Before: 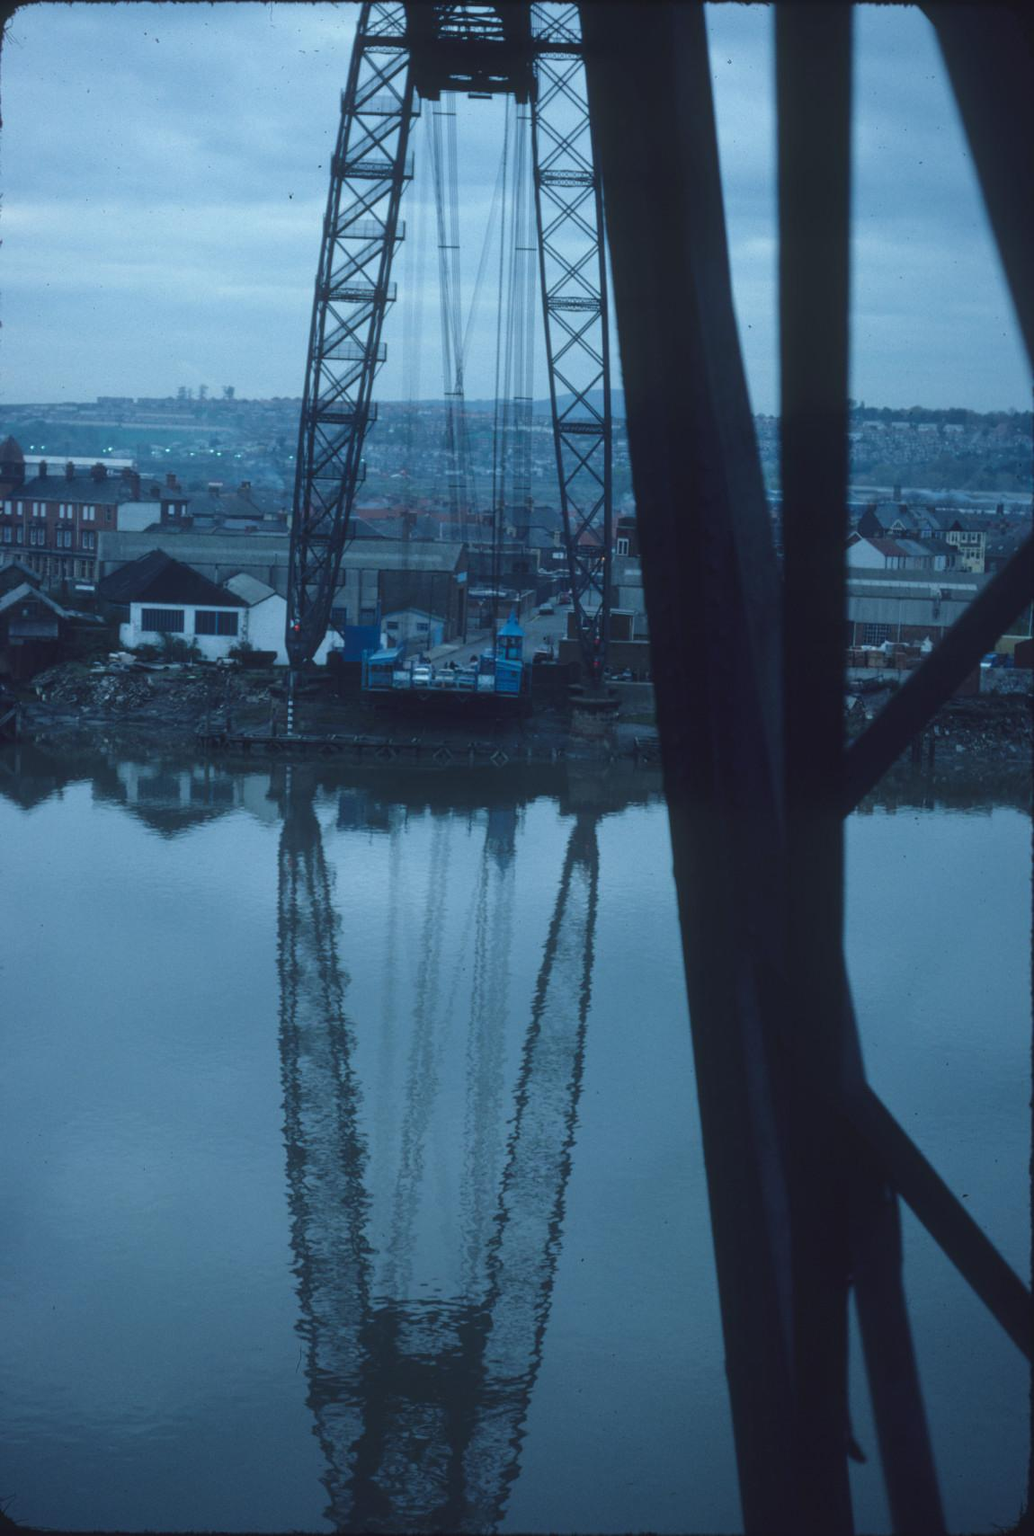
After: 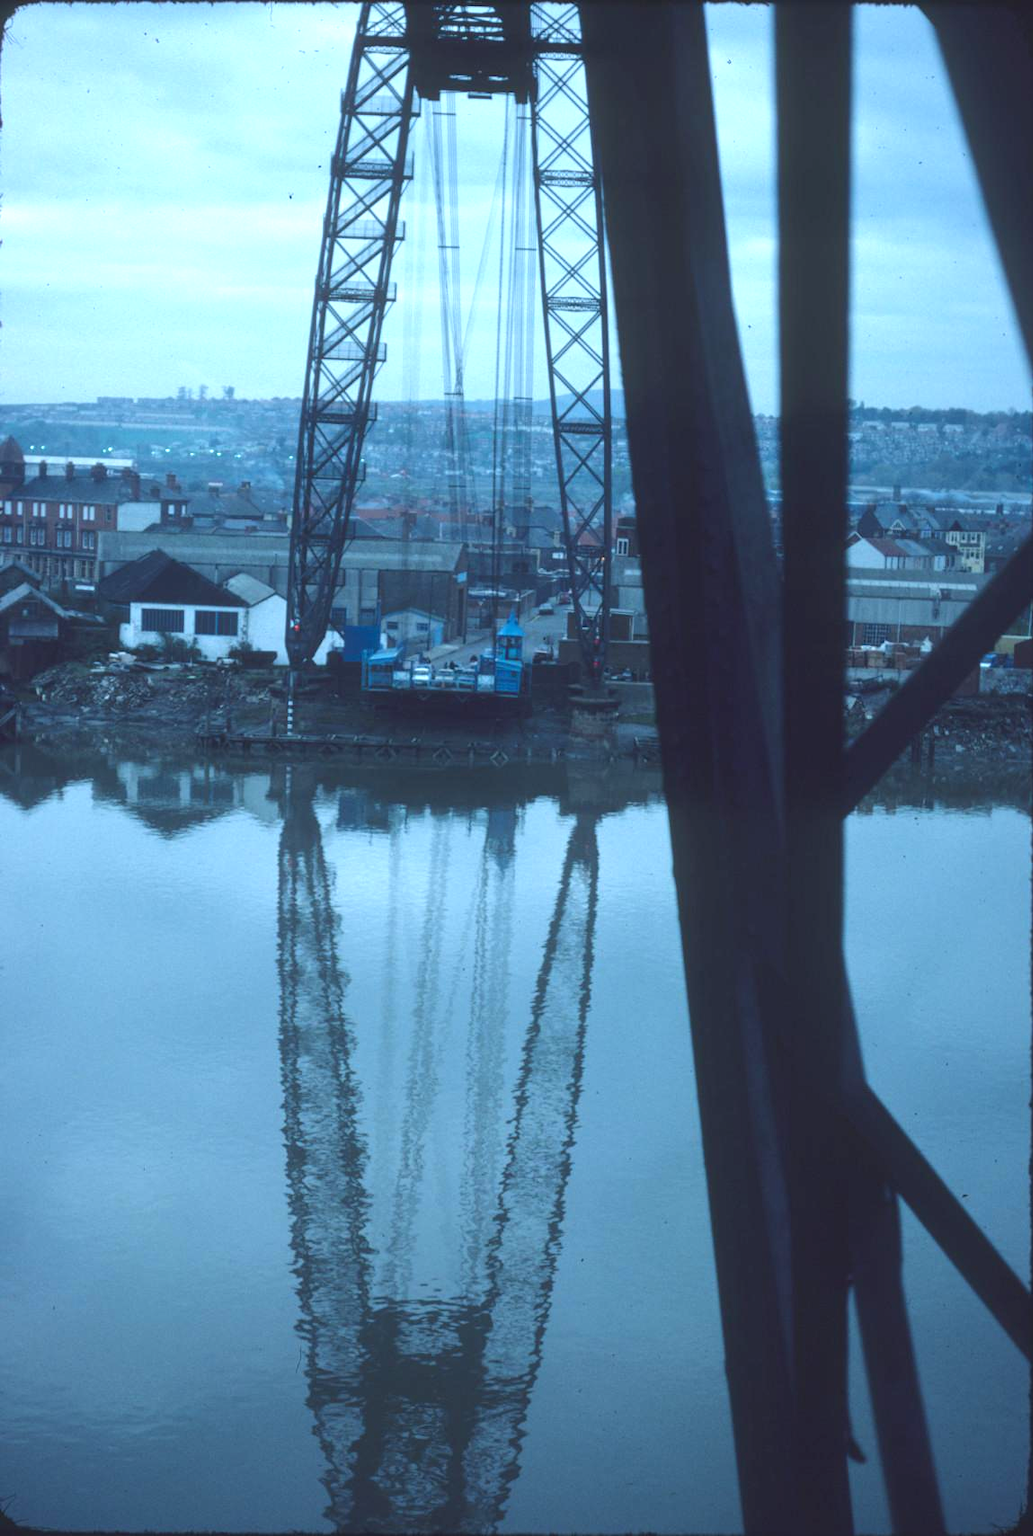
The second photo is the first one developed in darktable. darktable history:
exposure: exposure 0.948 EV, compensate highlight preservation false
